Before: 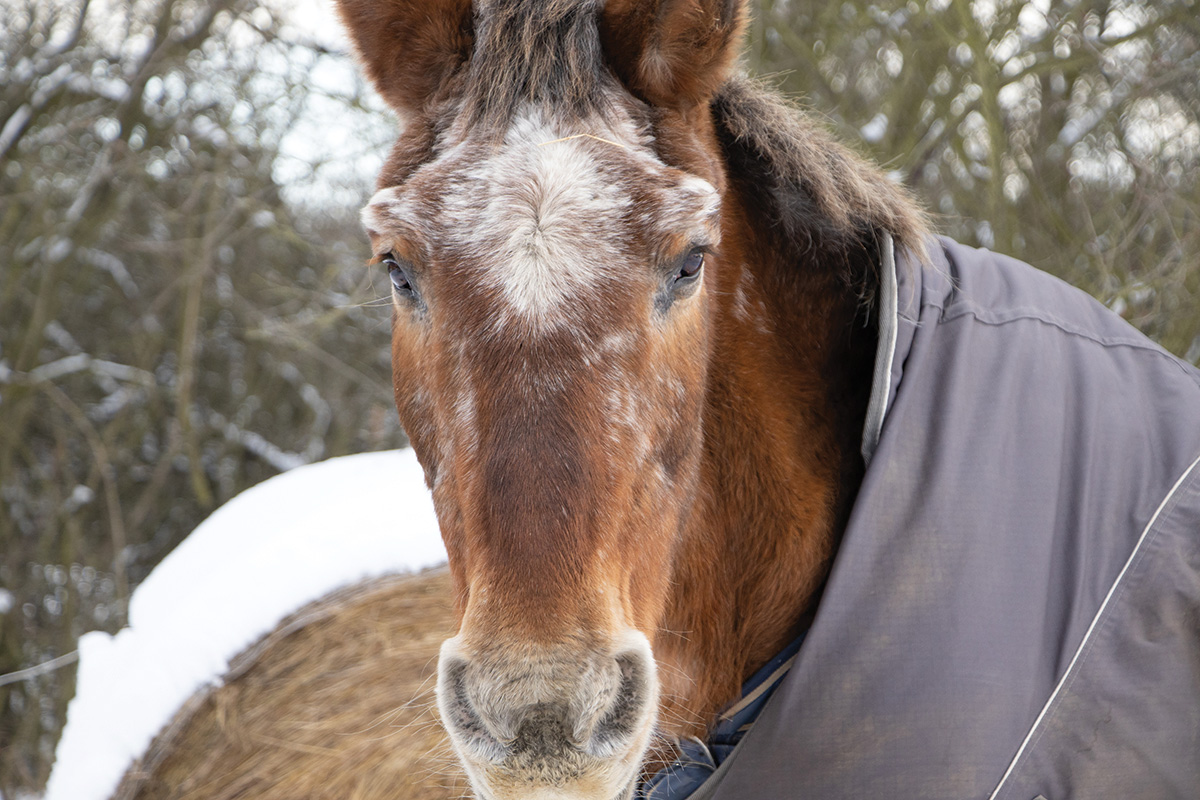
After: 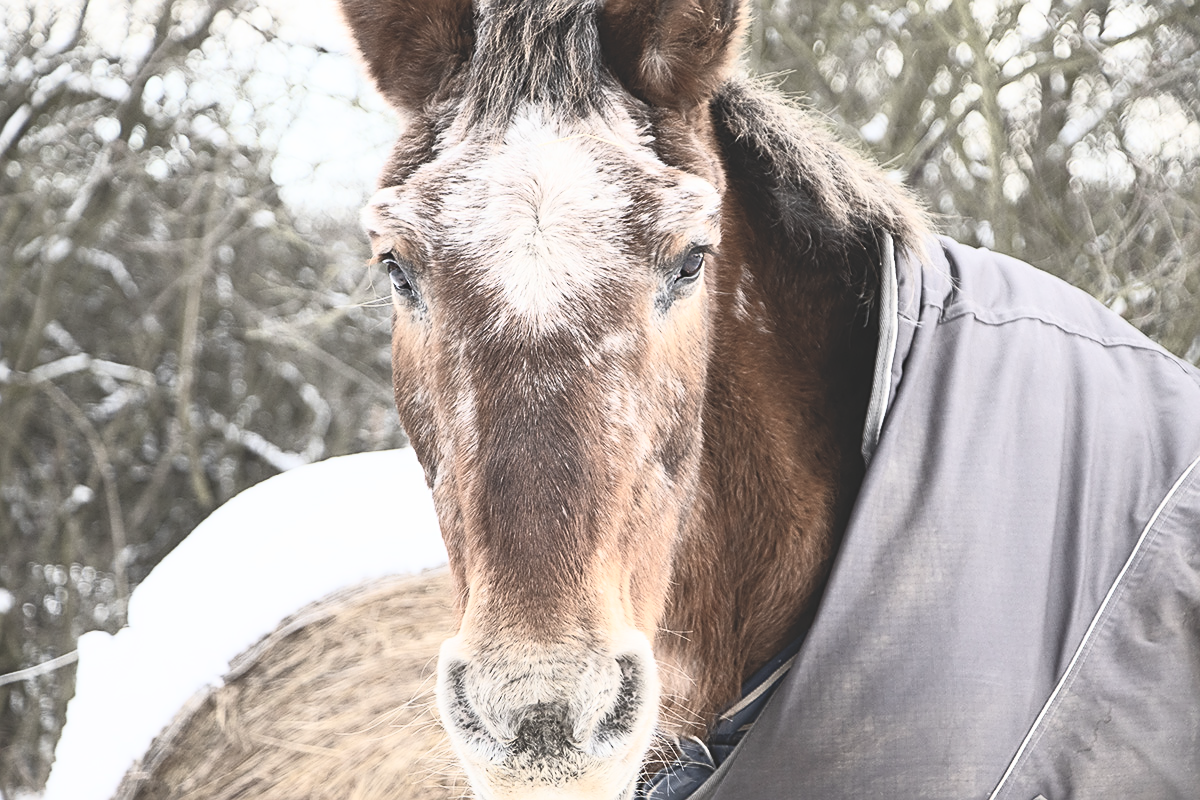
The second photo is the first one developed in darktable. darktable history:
exposure: black level correction -0.014, exposure -0.193 EV, compensate highlight preservation false
contrast brightness saturation: contrast 0.57, brightness 0.57, saturation -0.34
sharpen: on, module defaults
